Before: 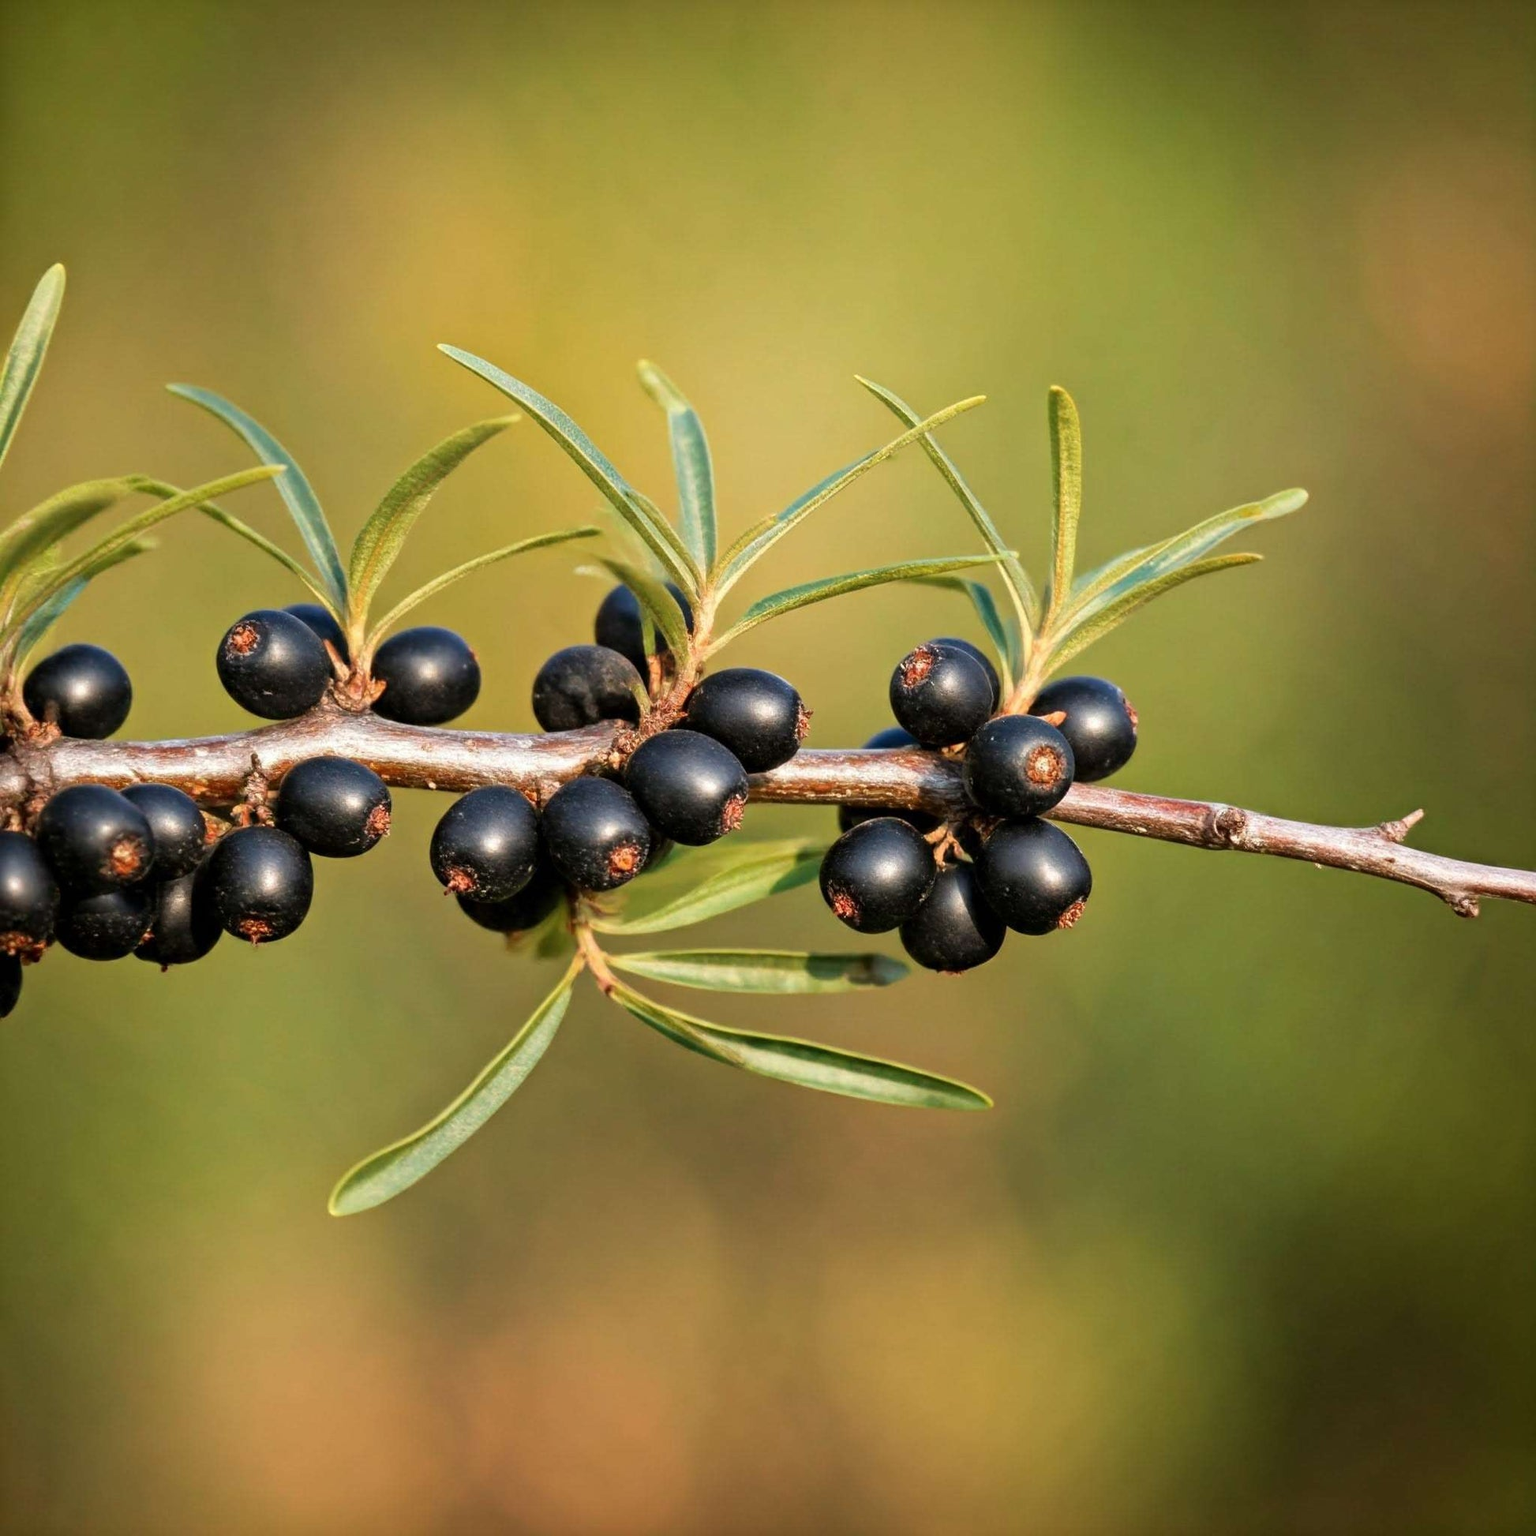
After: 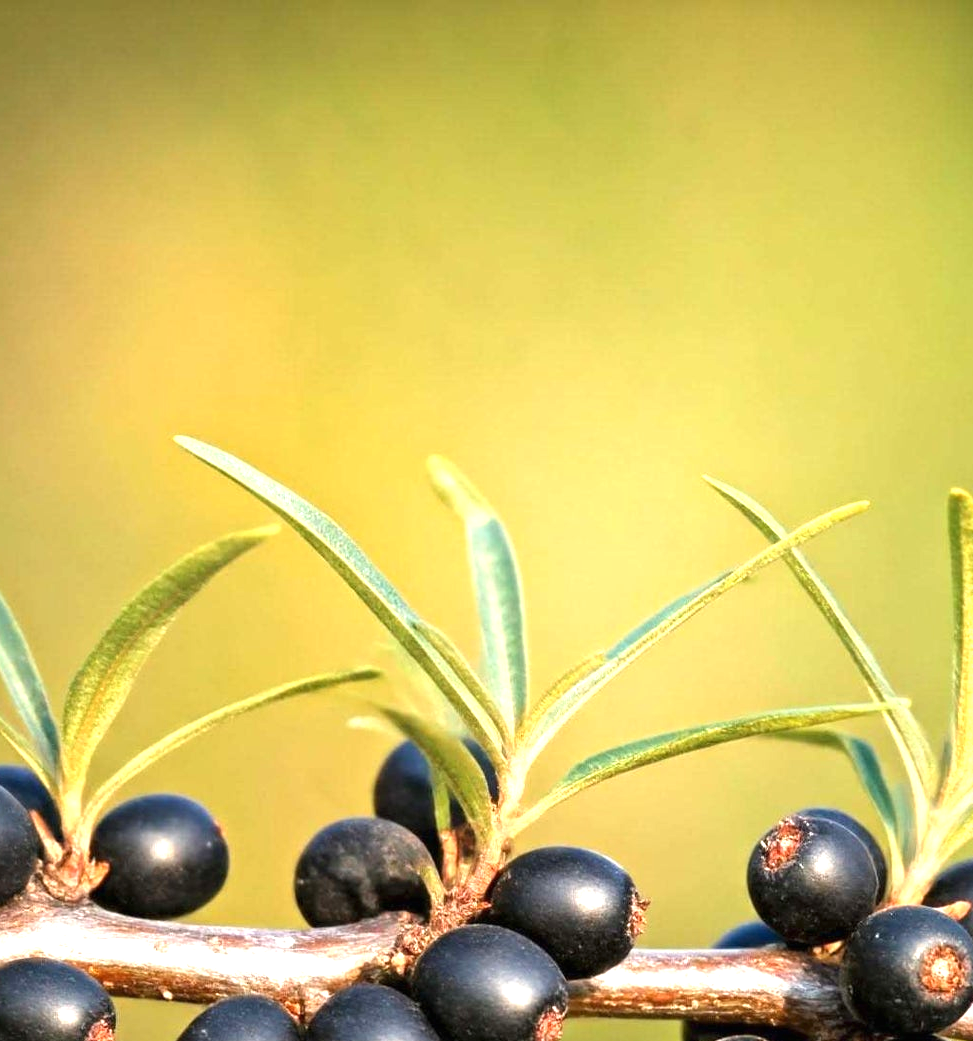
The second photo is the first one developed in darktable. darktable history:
exposure: black level correction 0, exposure 0.9 EV, compensate highlight preservation false
crop: left 19.556%, right 30.401%, bottom 46.458%
